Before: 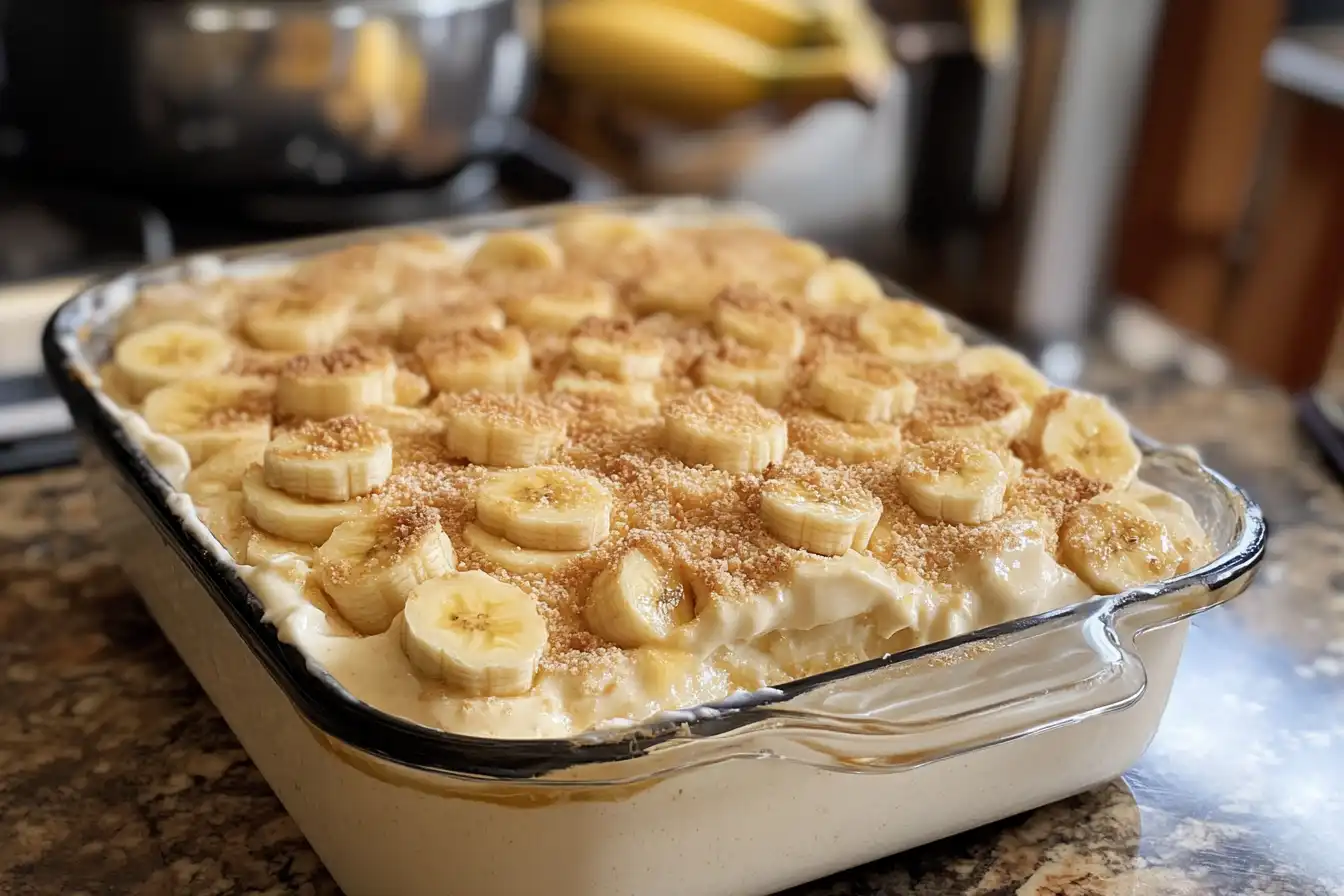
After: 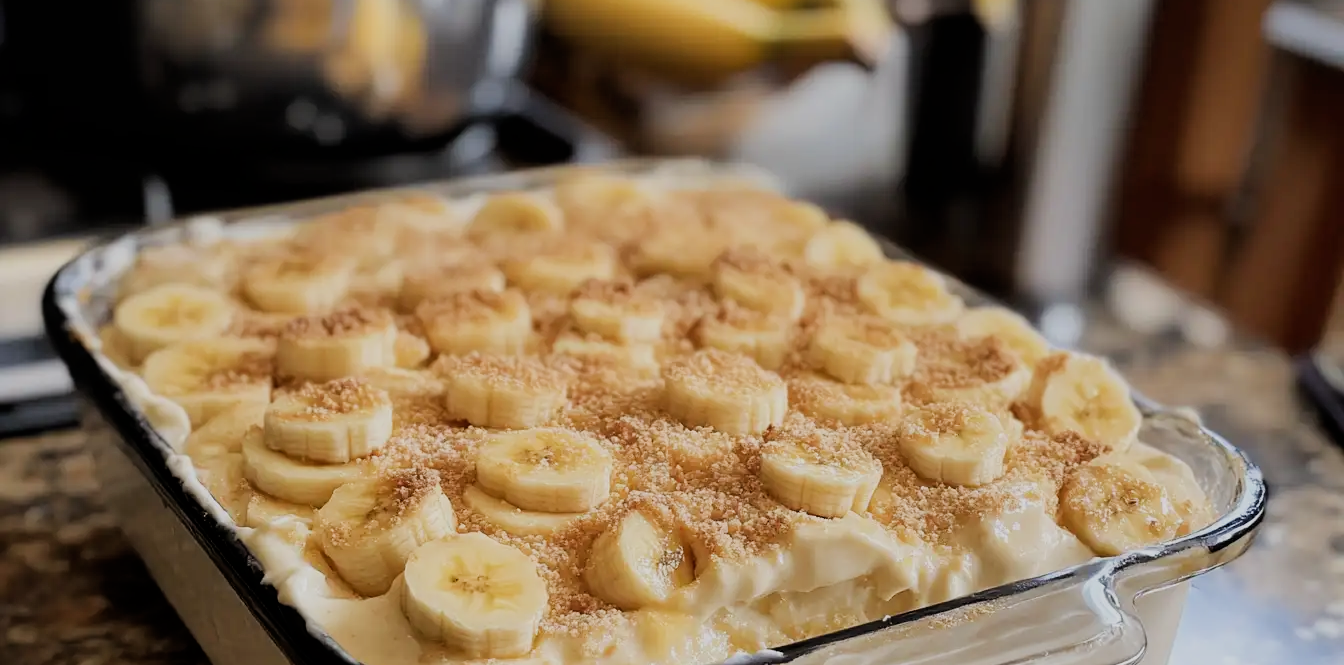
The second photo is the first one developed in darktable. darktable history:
filmic rgb: black relative exposure -7.65 EV, white relative exposure 4.56 EV, threshold 2.94 EV, hardness 3.61, contrast 1.059, enable highlight reconstruction true
crop: top 4.27%, bottom 21.42%
